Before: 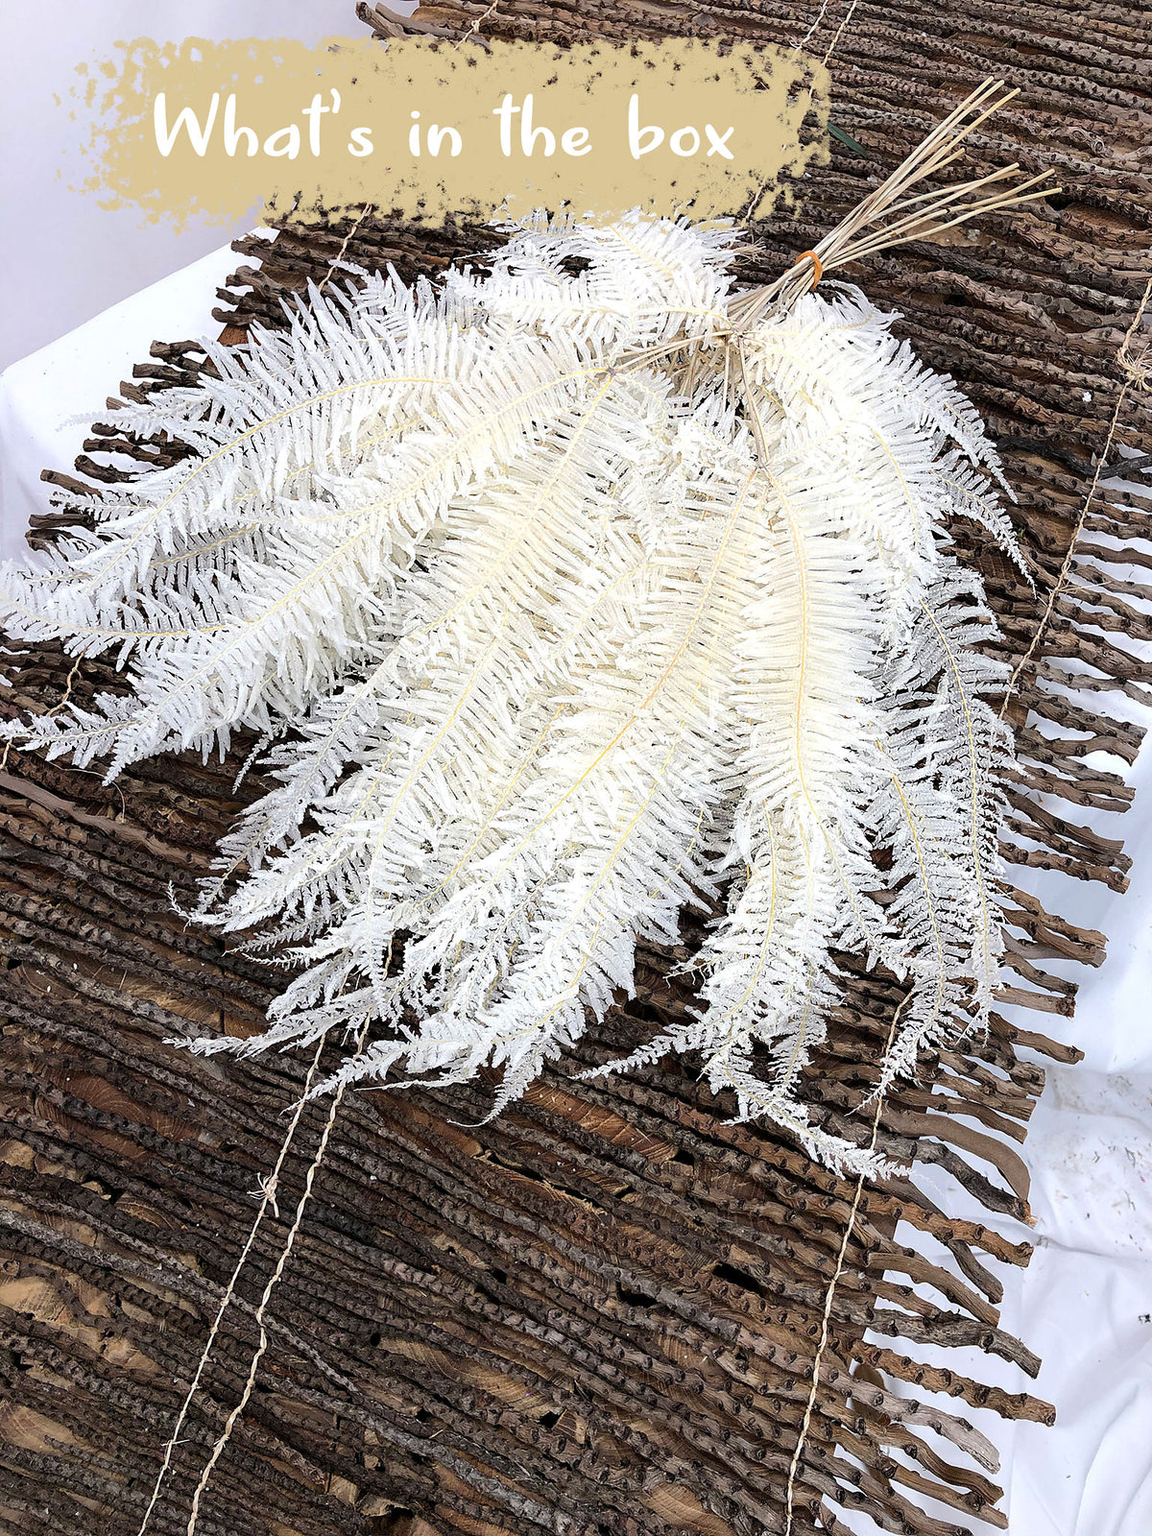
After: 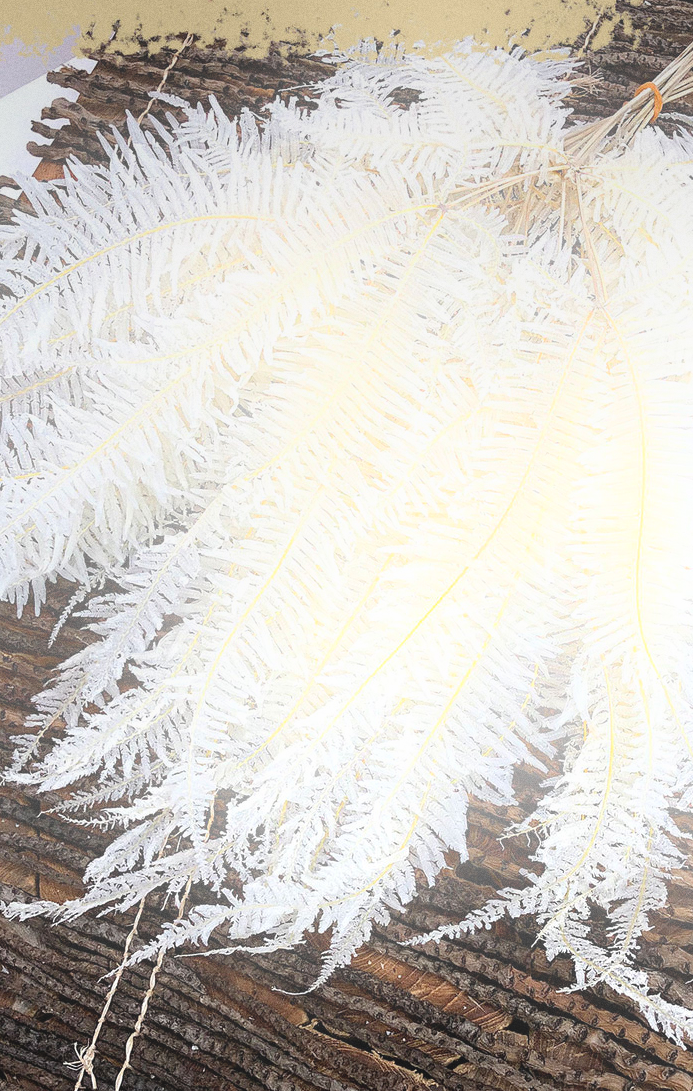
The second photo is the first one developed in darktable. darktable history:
grain: coarseness 0.09 ISO
bloom: on, module defaults
graduated density: on, module defaults
crop: left 16.202%, top 11.208%, right 26.045%, bottom 20.557%
